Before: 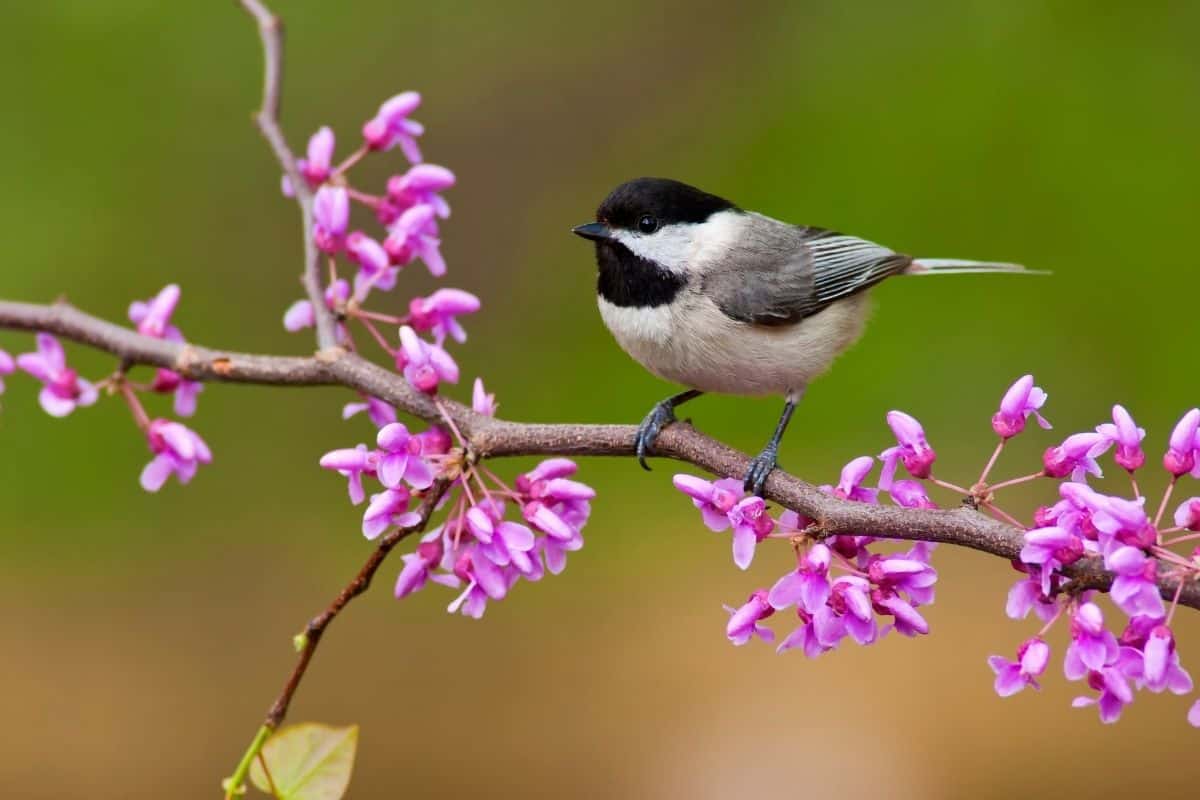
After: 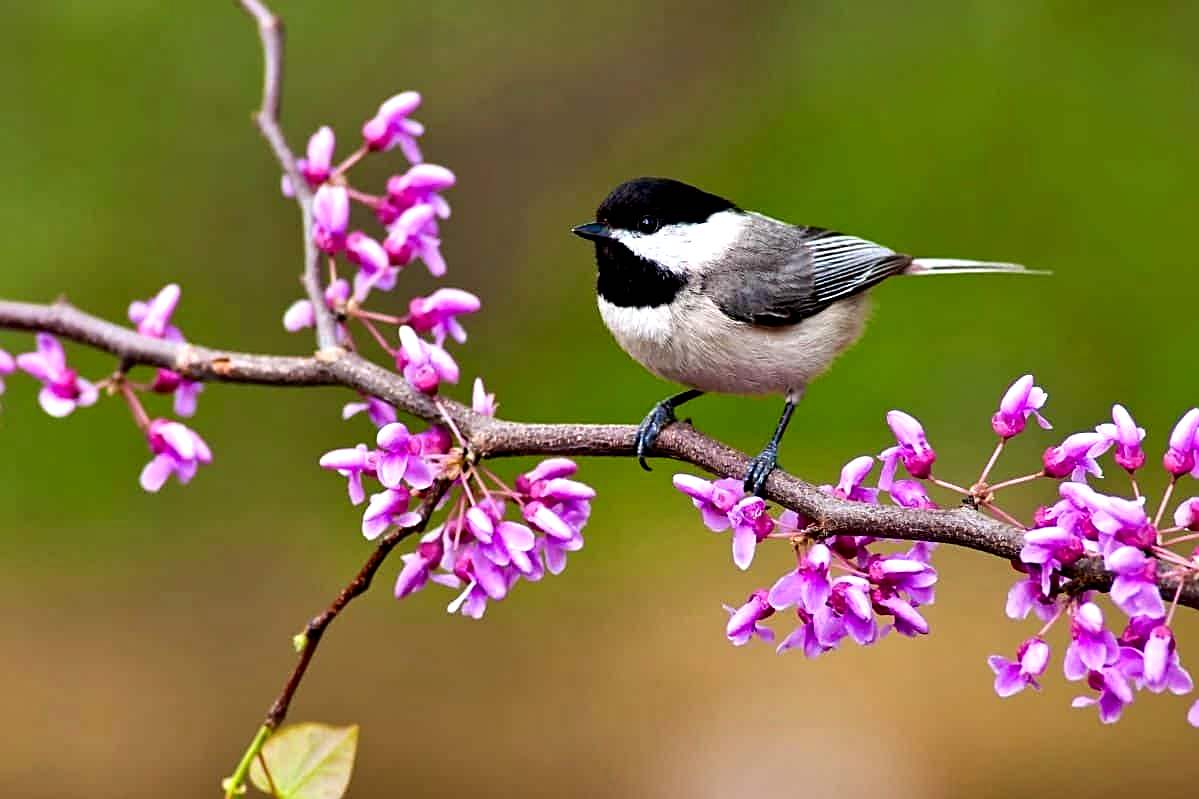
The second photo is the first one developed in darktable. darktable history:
sharpen: amount 0.496
contrast equalizer: y [[0.6 ×6], [0.55 ×6], [0 ×6], [0 ×6], [0 ×6]]
crop: left 0.016%
